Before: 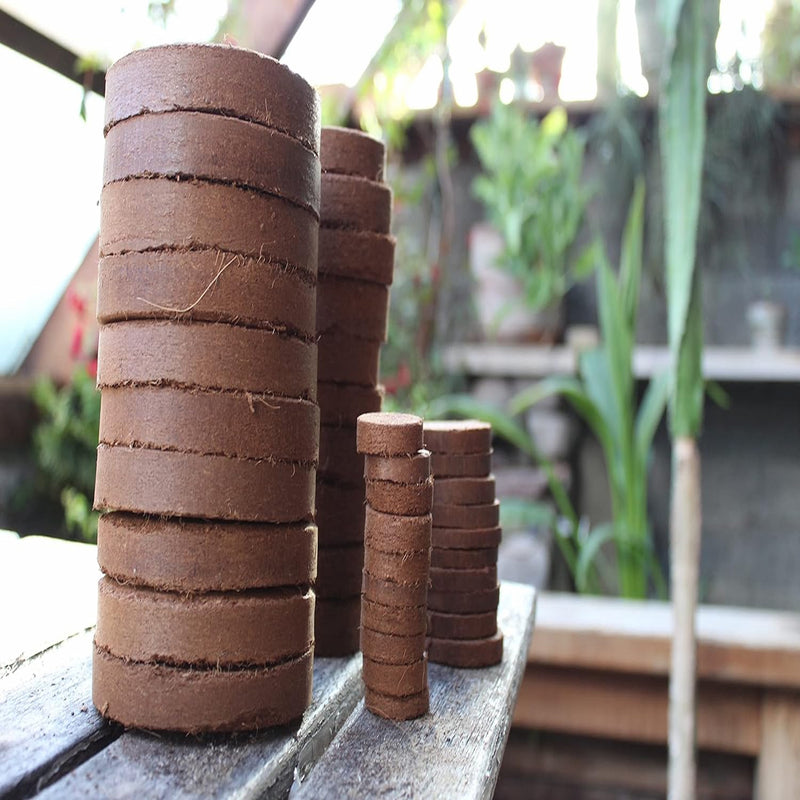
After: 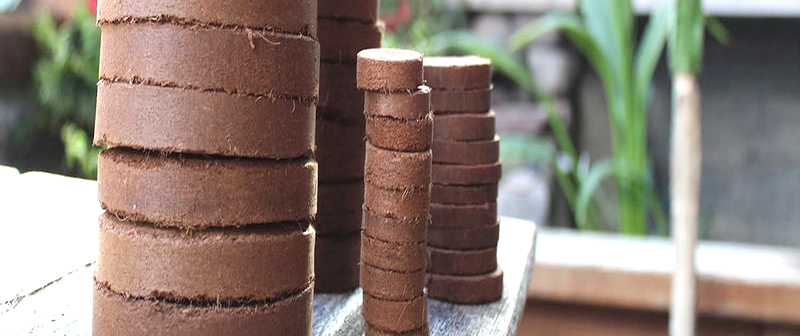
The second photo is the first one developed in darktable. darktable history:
exposure: black level correction 0, exposure 0.5 EV, compensate exposure bias true, compensate highlight preservation false
crop: top 45.551%, bottom 12.262%
